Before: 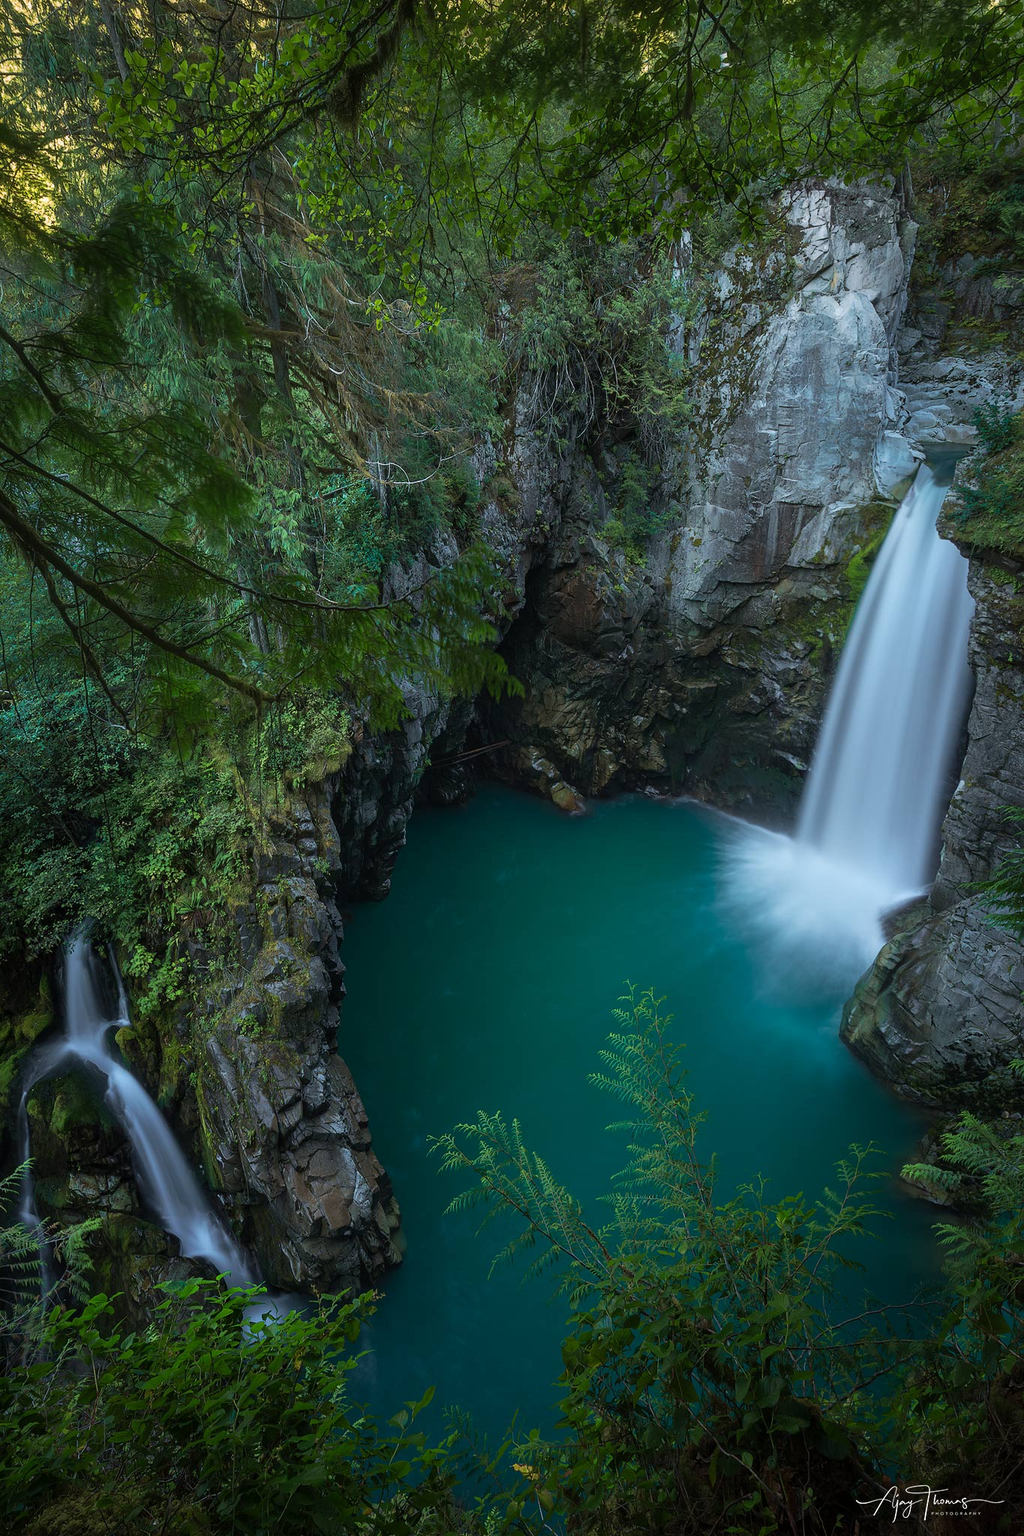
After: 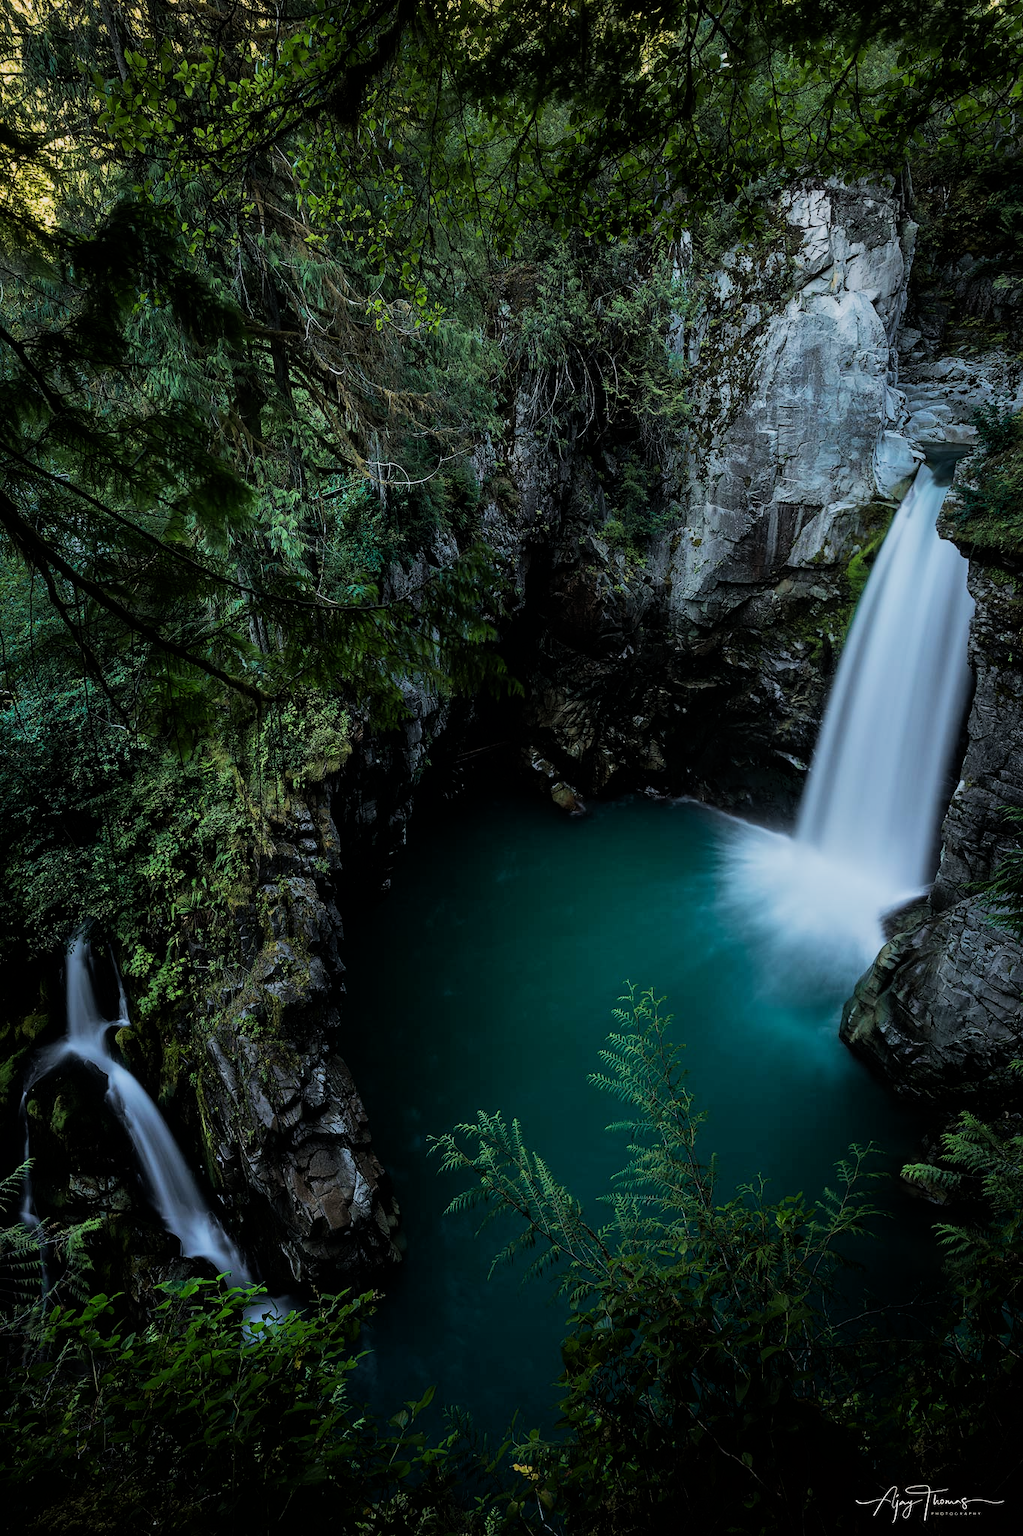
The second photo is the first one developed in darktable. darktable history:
filmic rgb: black relative exposure -5 EV, hardness 2.88, contrast 1.4, highlights saturation mix -30%
